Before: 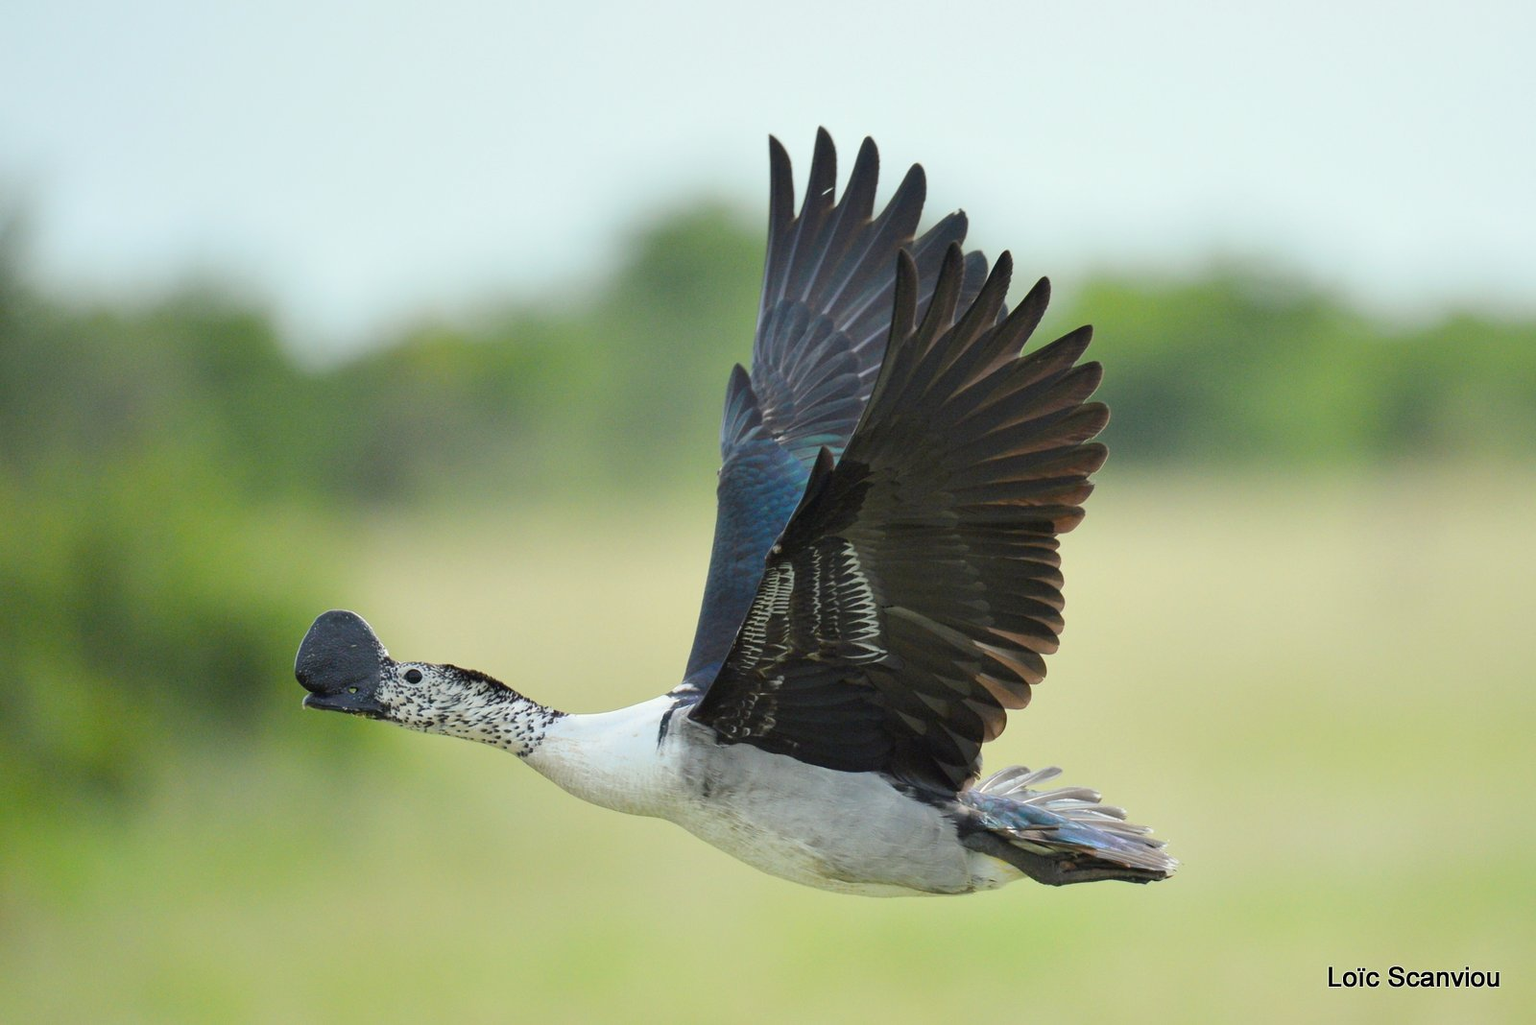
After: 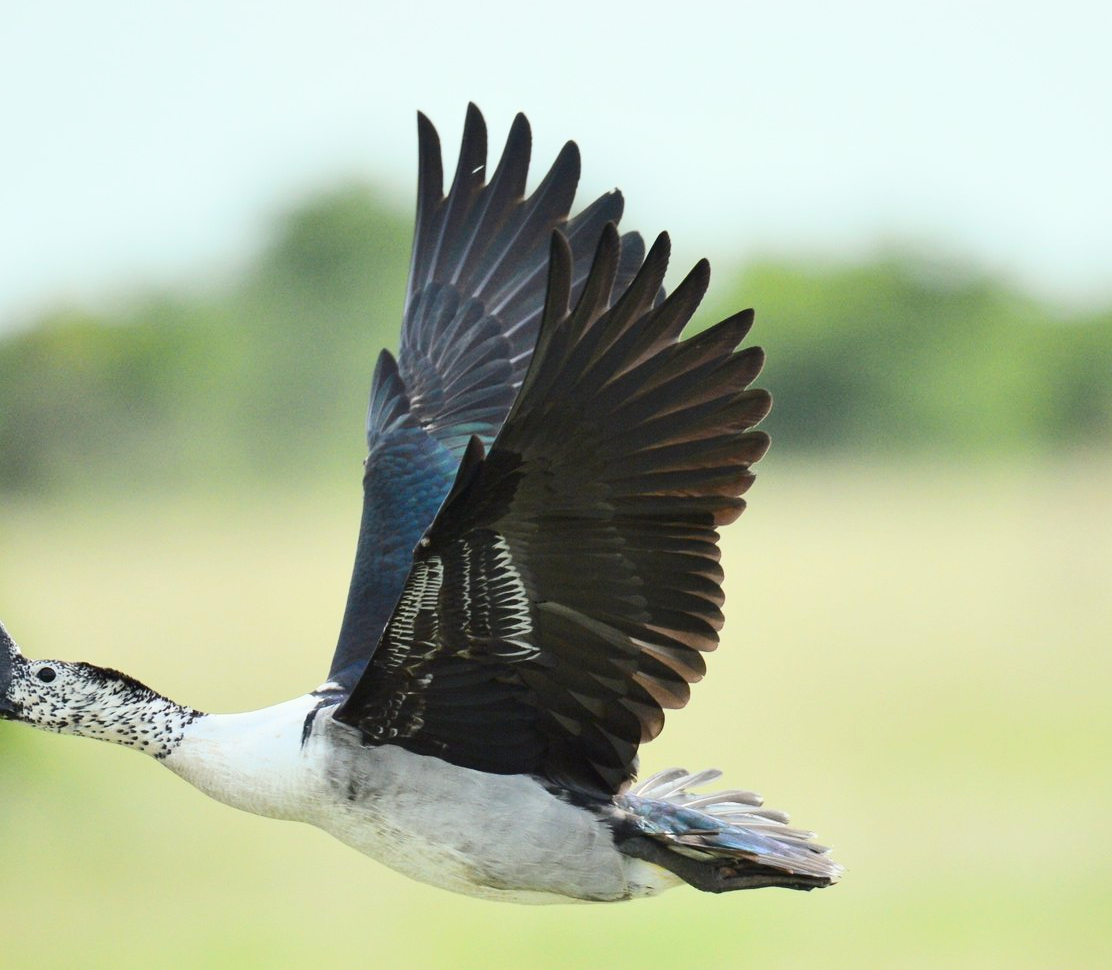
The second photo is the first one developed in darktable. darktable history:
crop and rotate: left 24.034%, top 2.838%, right 6.406%, bottom 6.299%
contrast brightness saturation: contrast 0.24, brightness 0.09
